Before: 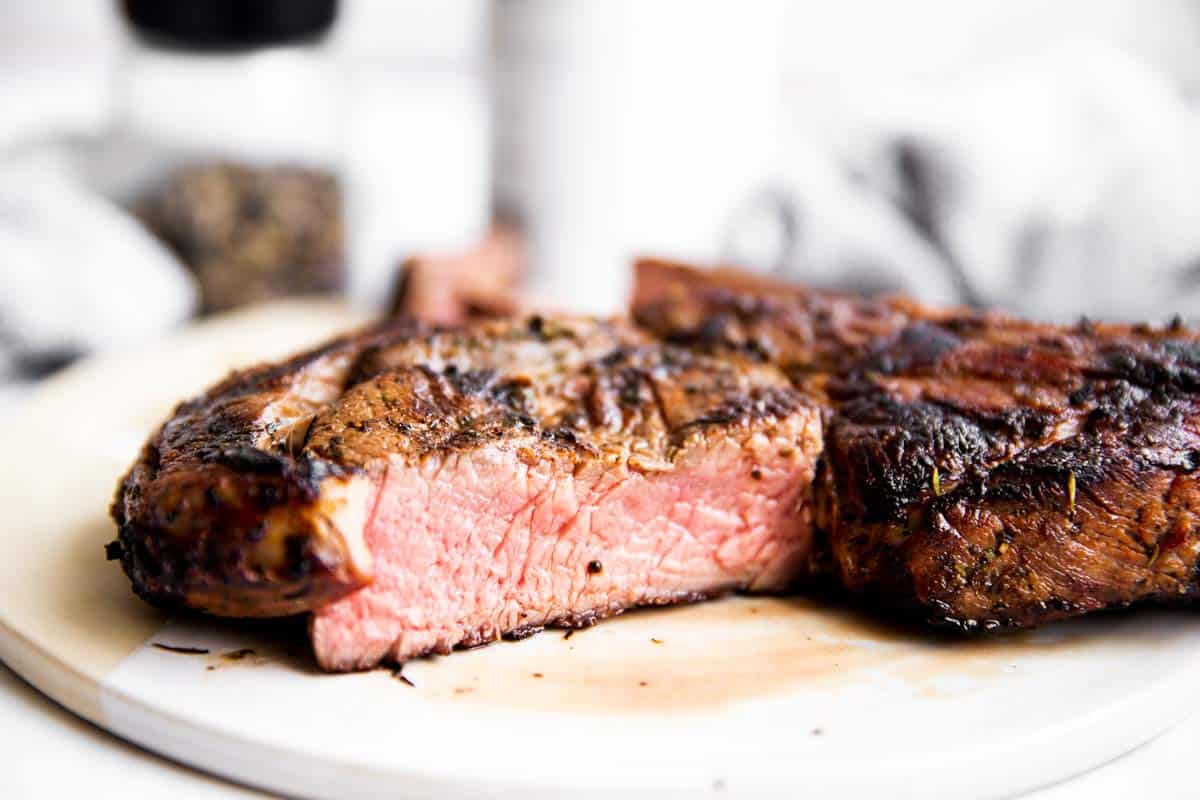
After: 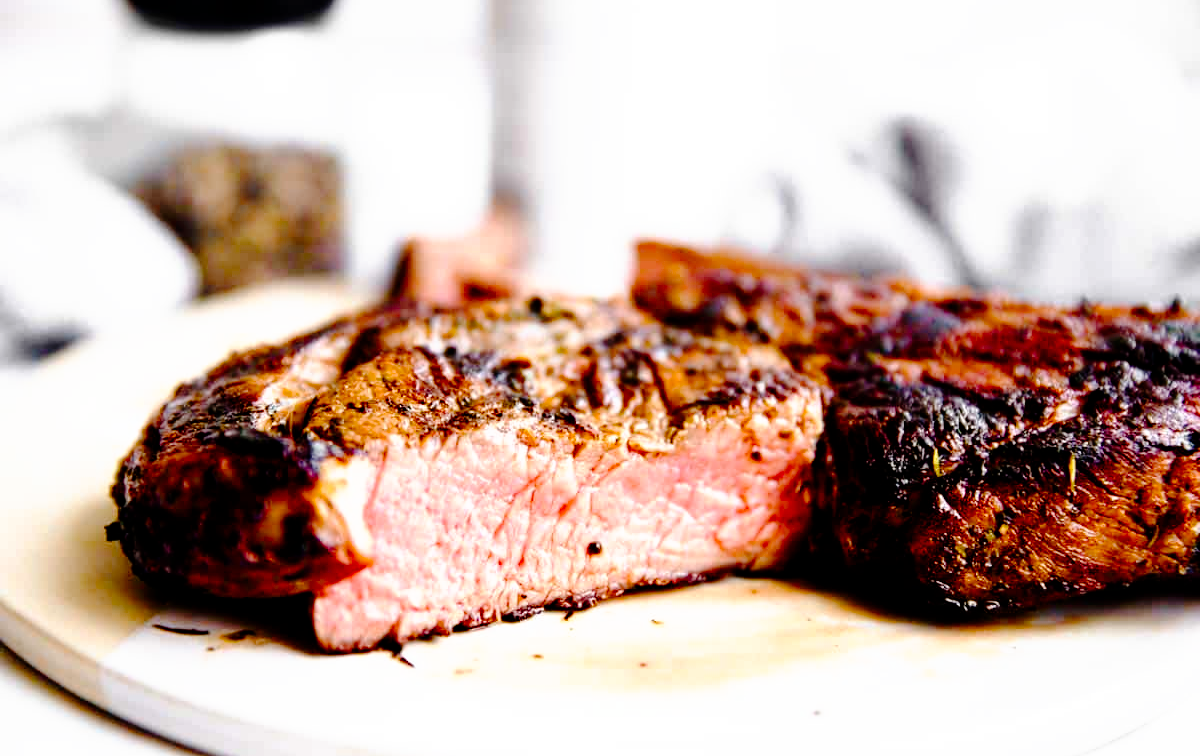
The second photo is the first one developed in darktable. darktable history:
tone curve: curves: ch0 [(0, 0) (0.003, 0) (0.011, 0.001) (0.025, 0.001) (0.044, 0.002) (0.069, 0.007) (0.1, 0.015) (0.136, 0.027) (0.177, 0.066) (0.224, 0.122) (0.277, 0.219) (0.335, 0.327) (0.399, 0.432) (0.468, 0.527) (0.543, 0.615) (0.623, 0.695) (0.709, 0.777) (0.801, 0.874) (0.898, 0.973) (1, 1)], preserve colors none
crop and rotate: top 2.479%, bottom 3.018%
color balance rgb: perceptual saturation grading › global saturation 20%, perceptual saturation grading › highlights -25%, perceptual saturation grading › shadows 50%
